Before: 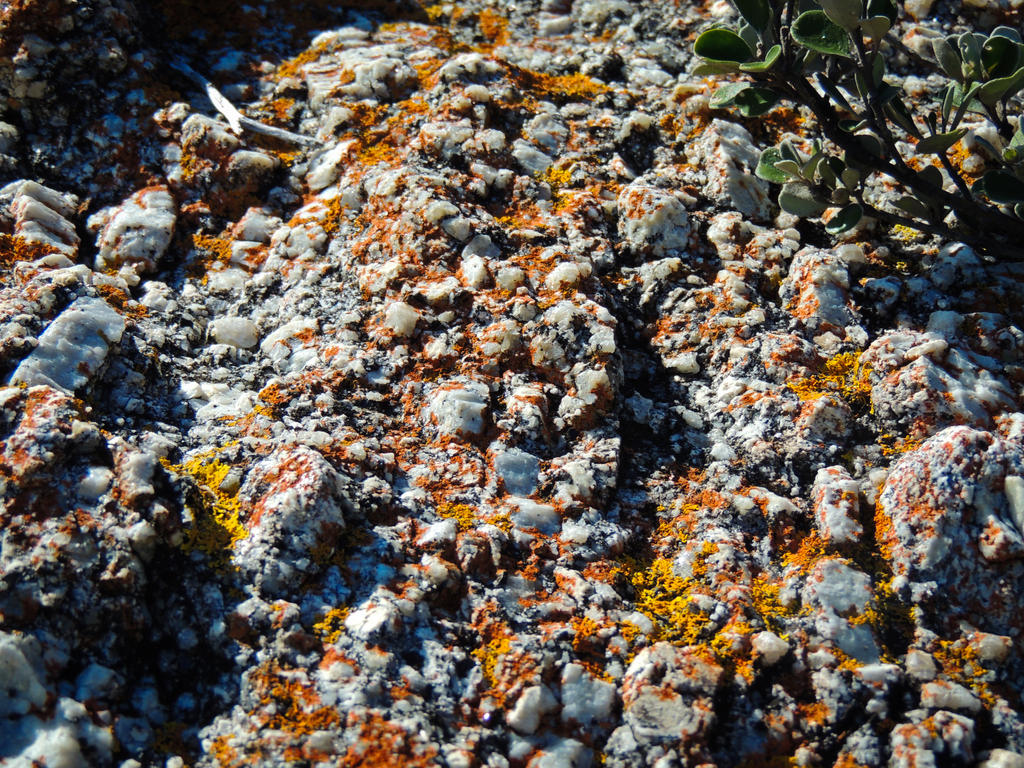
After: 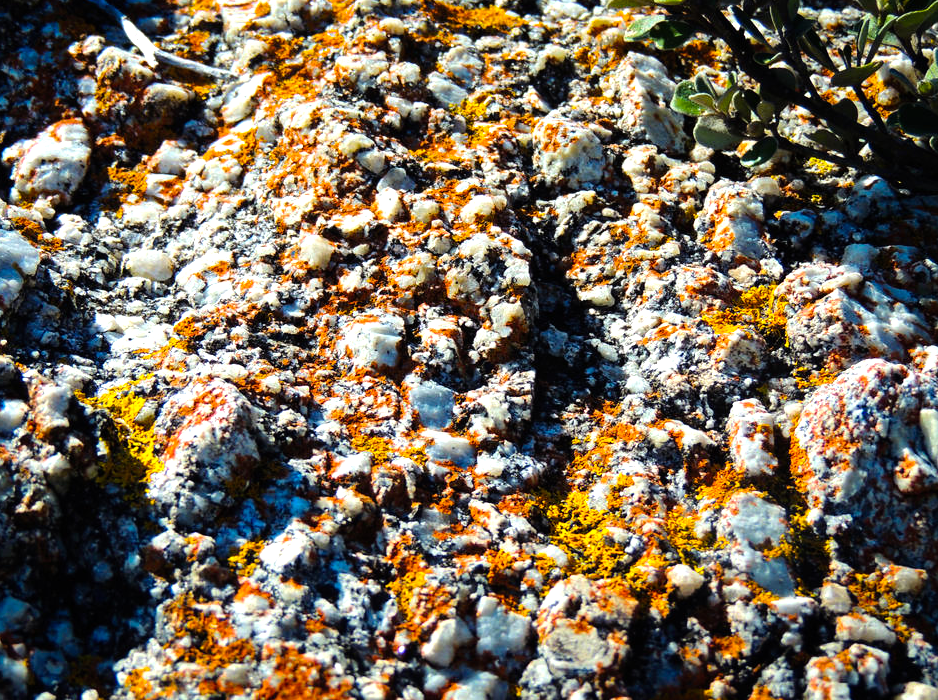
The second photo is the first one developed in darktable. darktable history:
tone equalizer: -8 EV -0.772 EV, -7 EV -0.718 EV, -6 EV -0.627 EV, -5 EV -0.363 EV, -3 EV 0.372 EV, -2 EV 0.6 EV, -1 EV 0.689 EV, +0 EV 0.722 EV, mask exposure compensation -0.509 EV
crop and rotate: left 8.398%, top 8.809%
color balance rgb: perceptual saturation grading › global saturation 29.985%, global vibrance 20%
